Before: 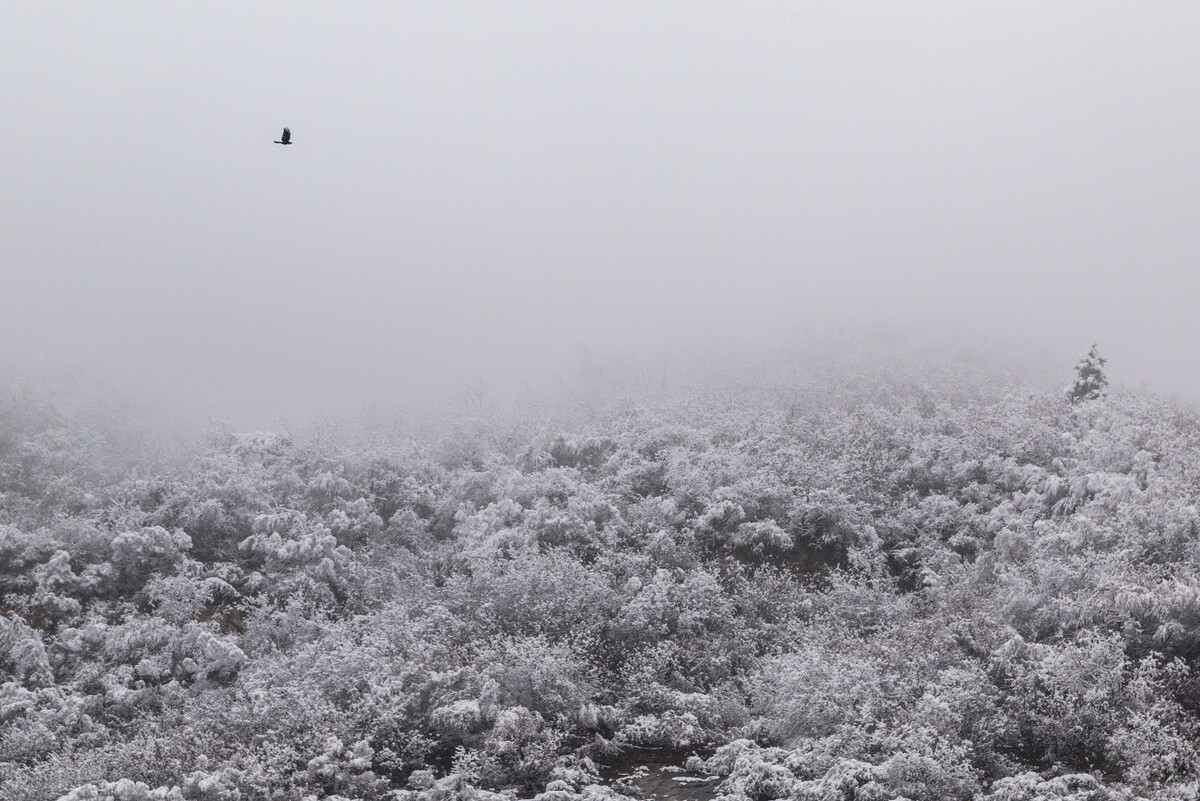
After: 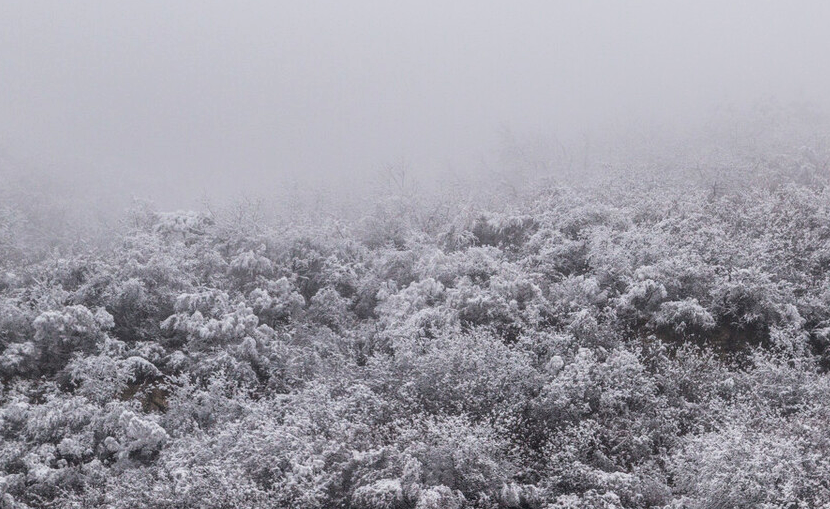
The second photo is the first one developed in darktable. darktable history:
crop: left 6.527%, top 27.641%, right 24.291%, bottom 8.772%
contrast brightness saturation: saturation 0.101
local contrast: on, module defaults
